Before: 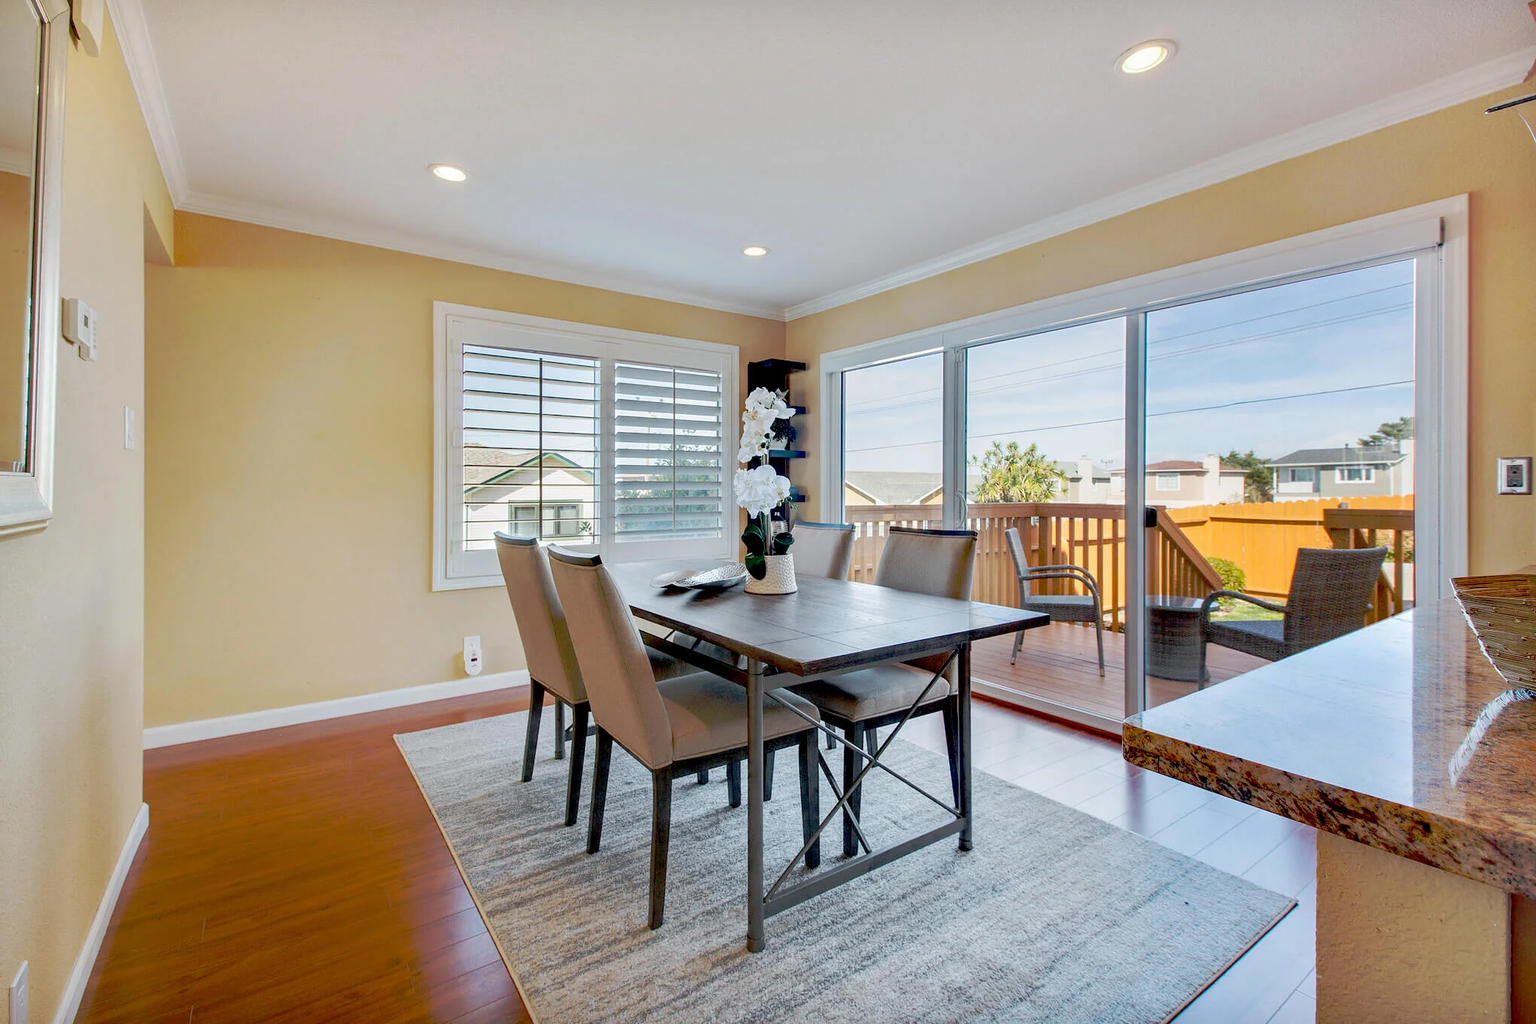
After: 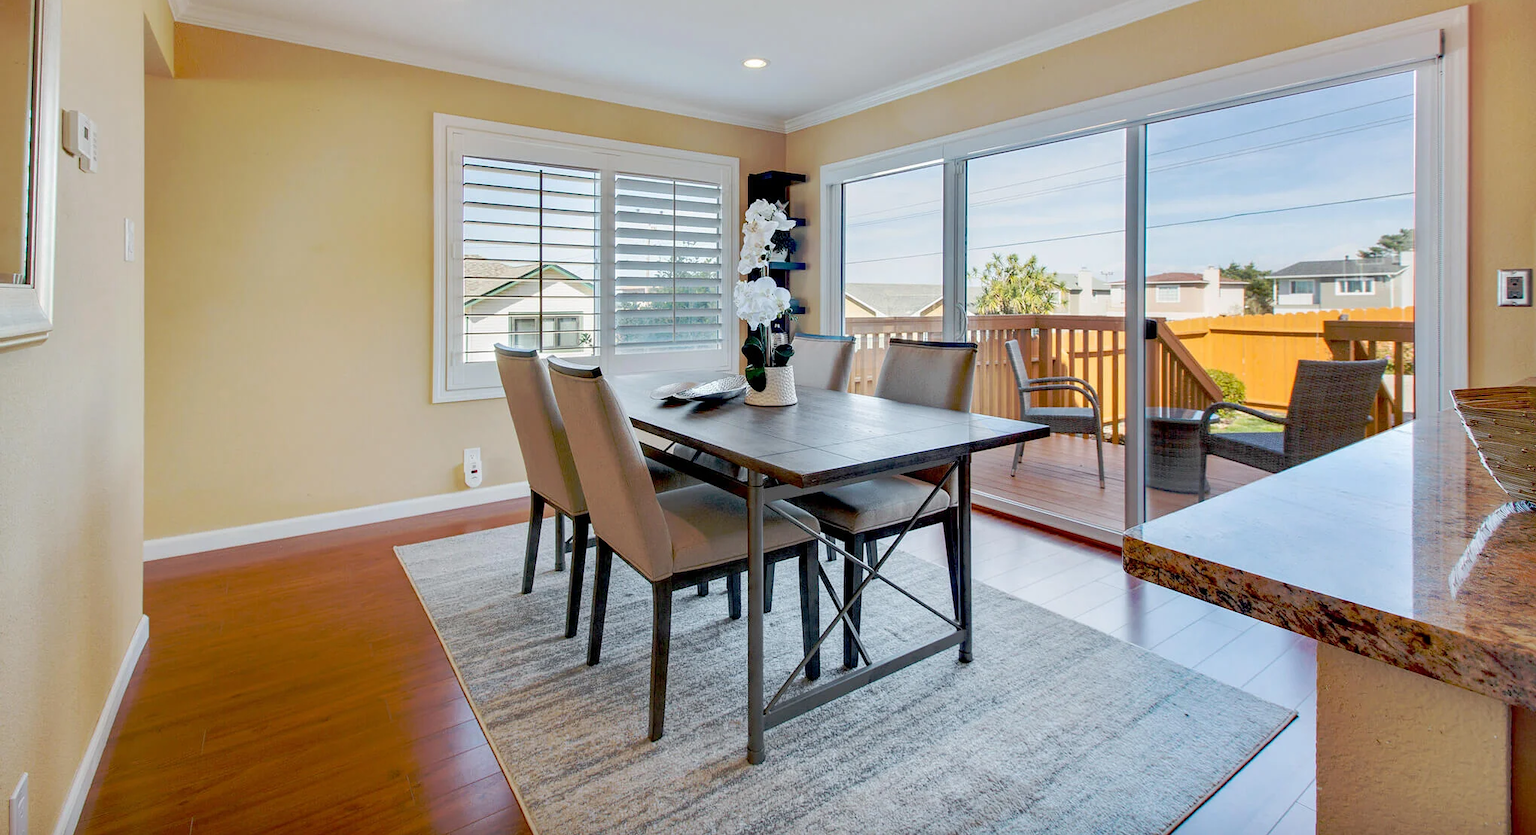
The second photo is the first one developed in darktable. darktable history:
crop and rotate: top 18.444%
